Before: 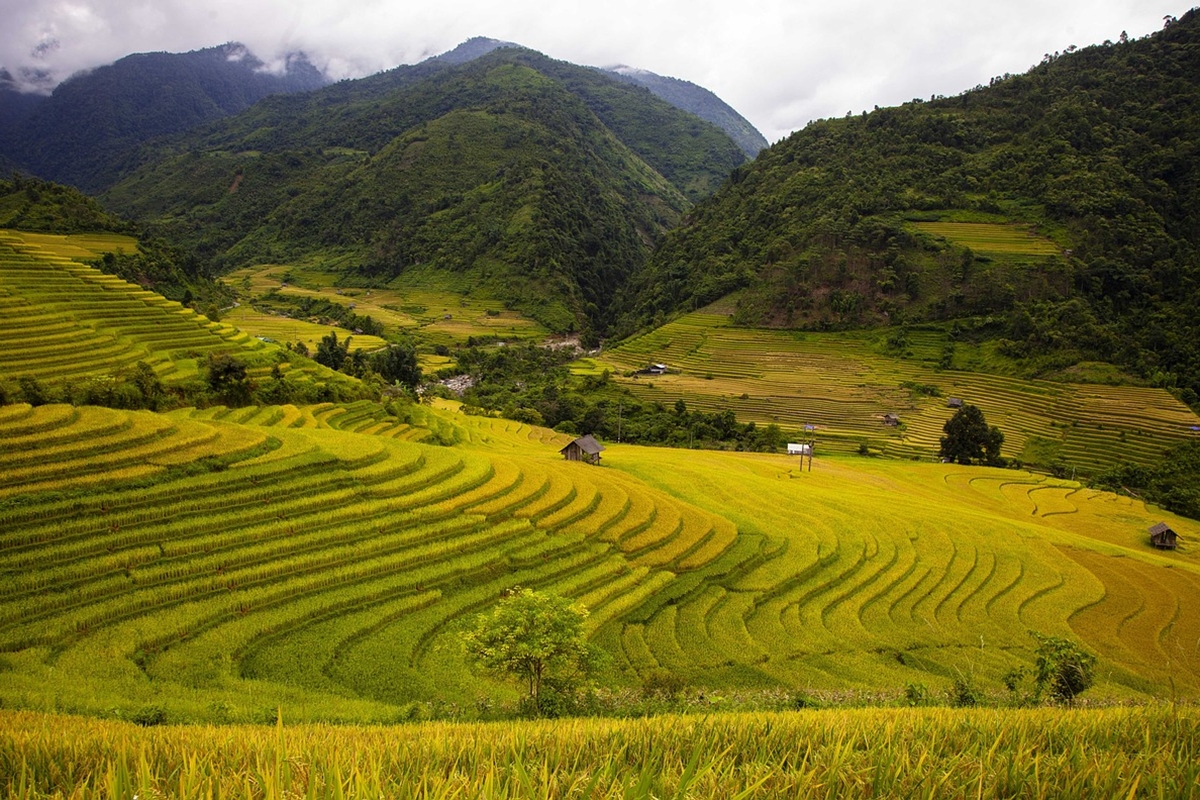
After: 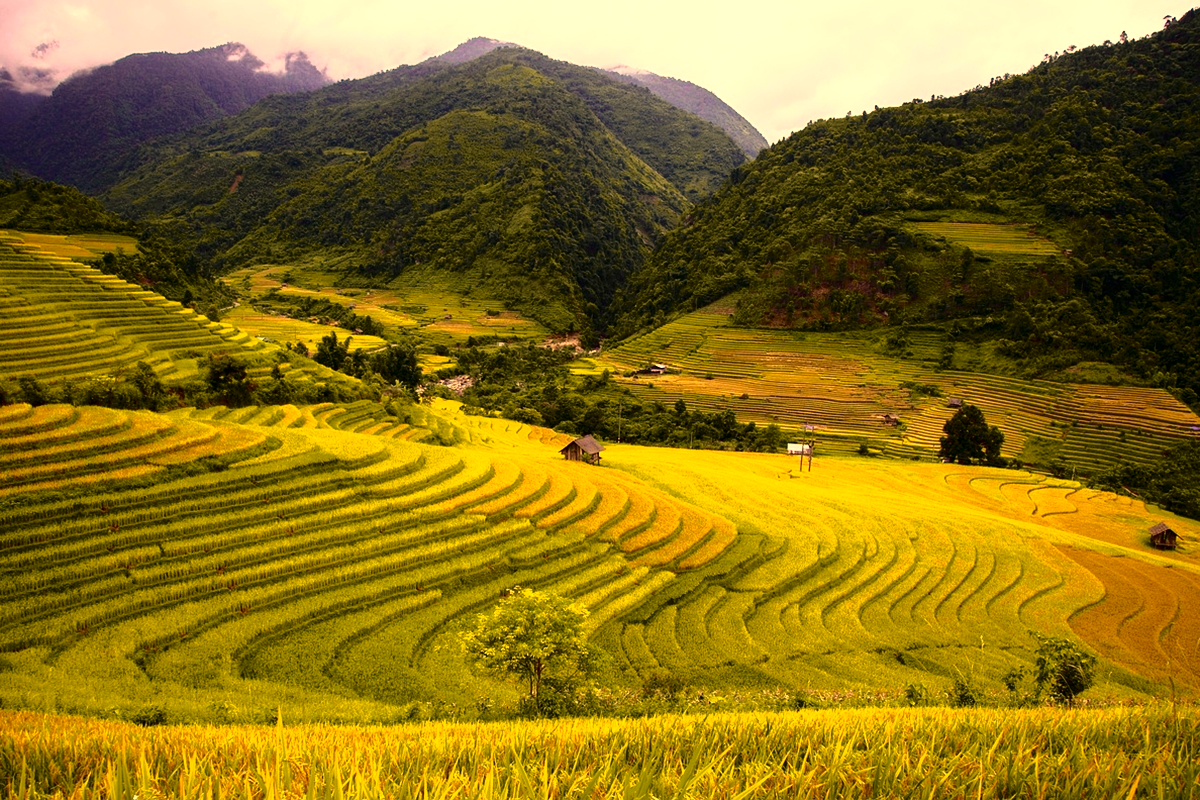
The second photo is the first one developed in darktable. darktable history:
color correction: highlights a* 15, highlights b* 31.55
exposure: black level correction 0.001, exposure 0.5 EV, compensate exposure bias true, compensate highlight preservation false
tone curve: curves: ch0 [(0, 0) (0.105, 0.068) (0.195, 0.162) (0.283, 0.283) (0.384, 0.404) (0.485, 0.531) (0.638, 0.681) (0.795, 0.879) (1, 0.977)]; ch1 [(0, 0) (0.161, 0.092) (0.35, 0.33) (0.379, 0.401) (0.456, 0.469) (0.504, 0.501) (0.512, 0.523) (0.58, 0.597) (0.635, 0.646) (1, 1)]; ch2 [(0, 0) (0.371, 0.362) (0.437, 0.437) (0.5, 0.5) (0.53, 0.523) (0.56, 0.58) (0.622, 0.606) (1, 1)], color space Lab, independent channels, preserve colors none
contrast brightness saturation: brightness -0.09
